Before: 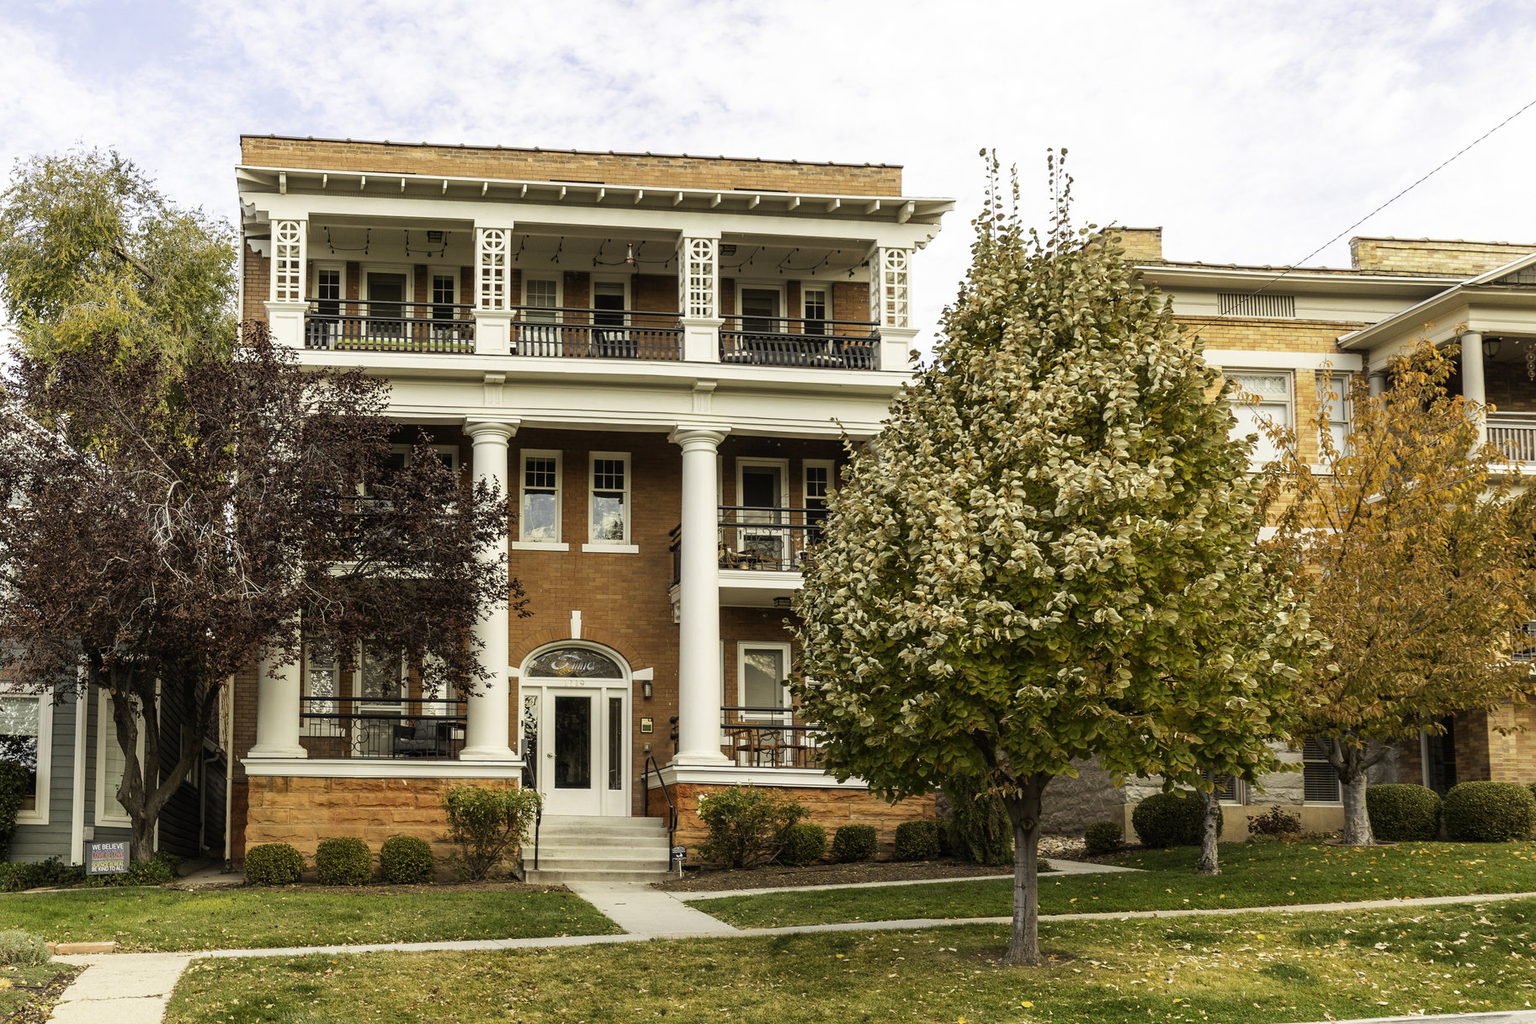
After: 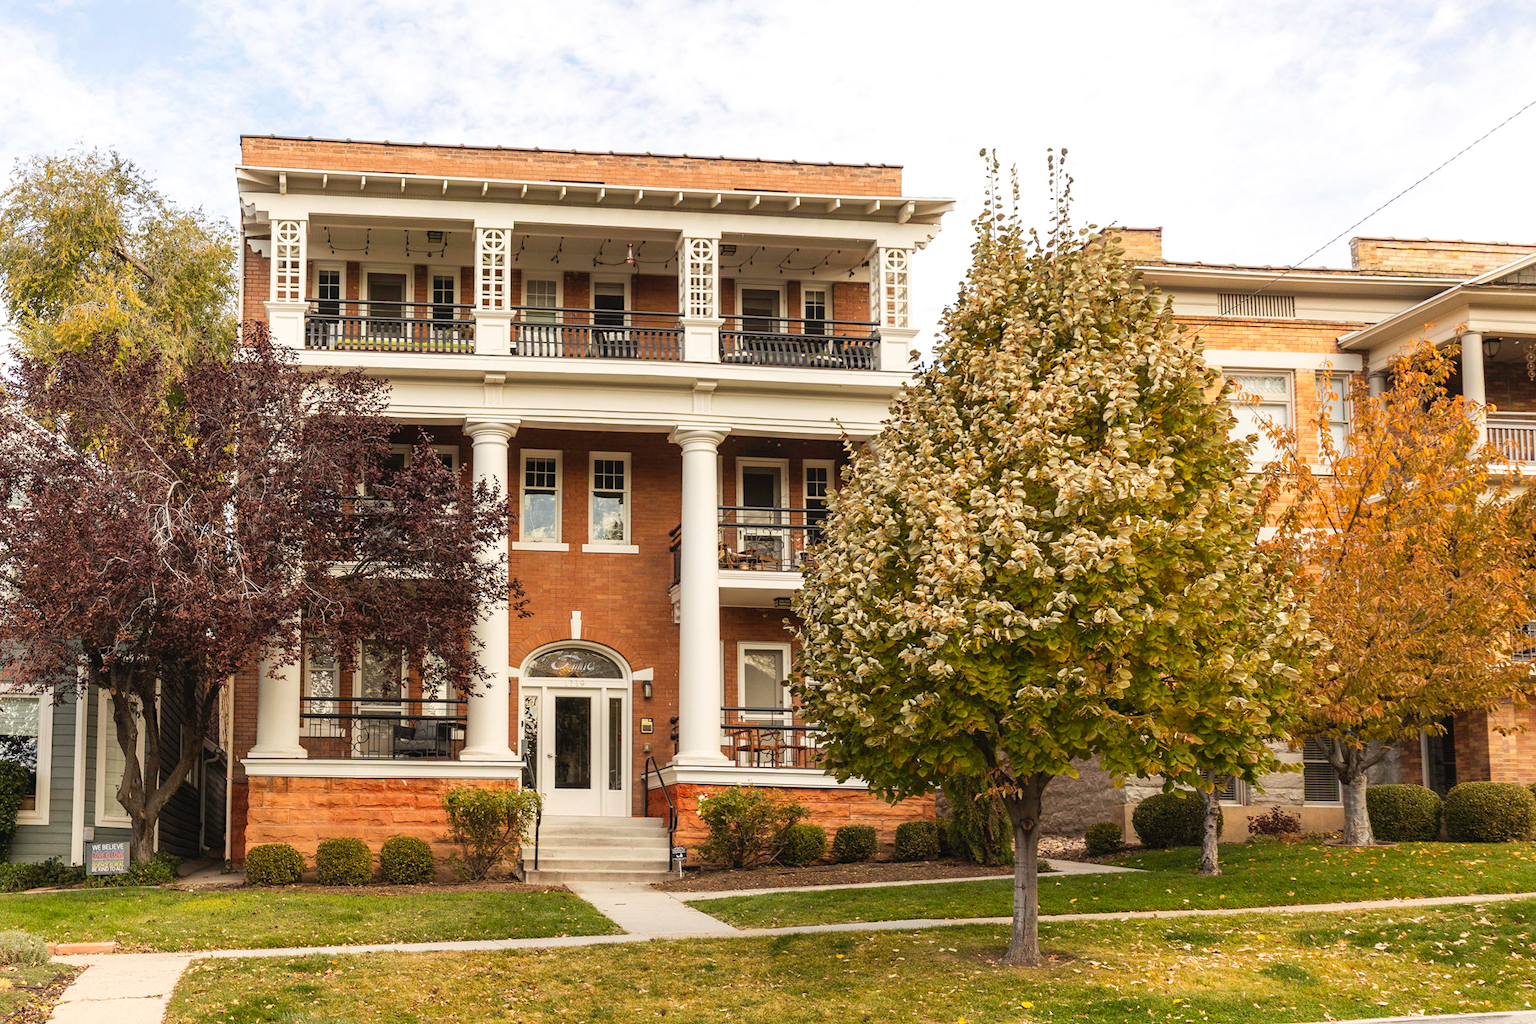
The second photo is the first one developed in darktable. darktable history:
exposure: black level correction -0.003, exposure 0.04 EV, compensate highlight preservation false
